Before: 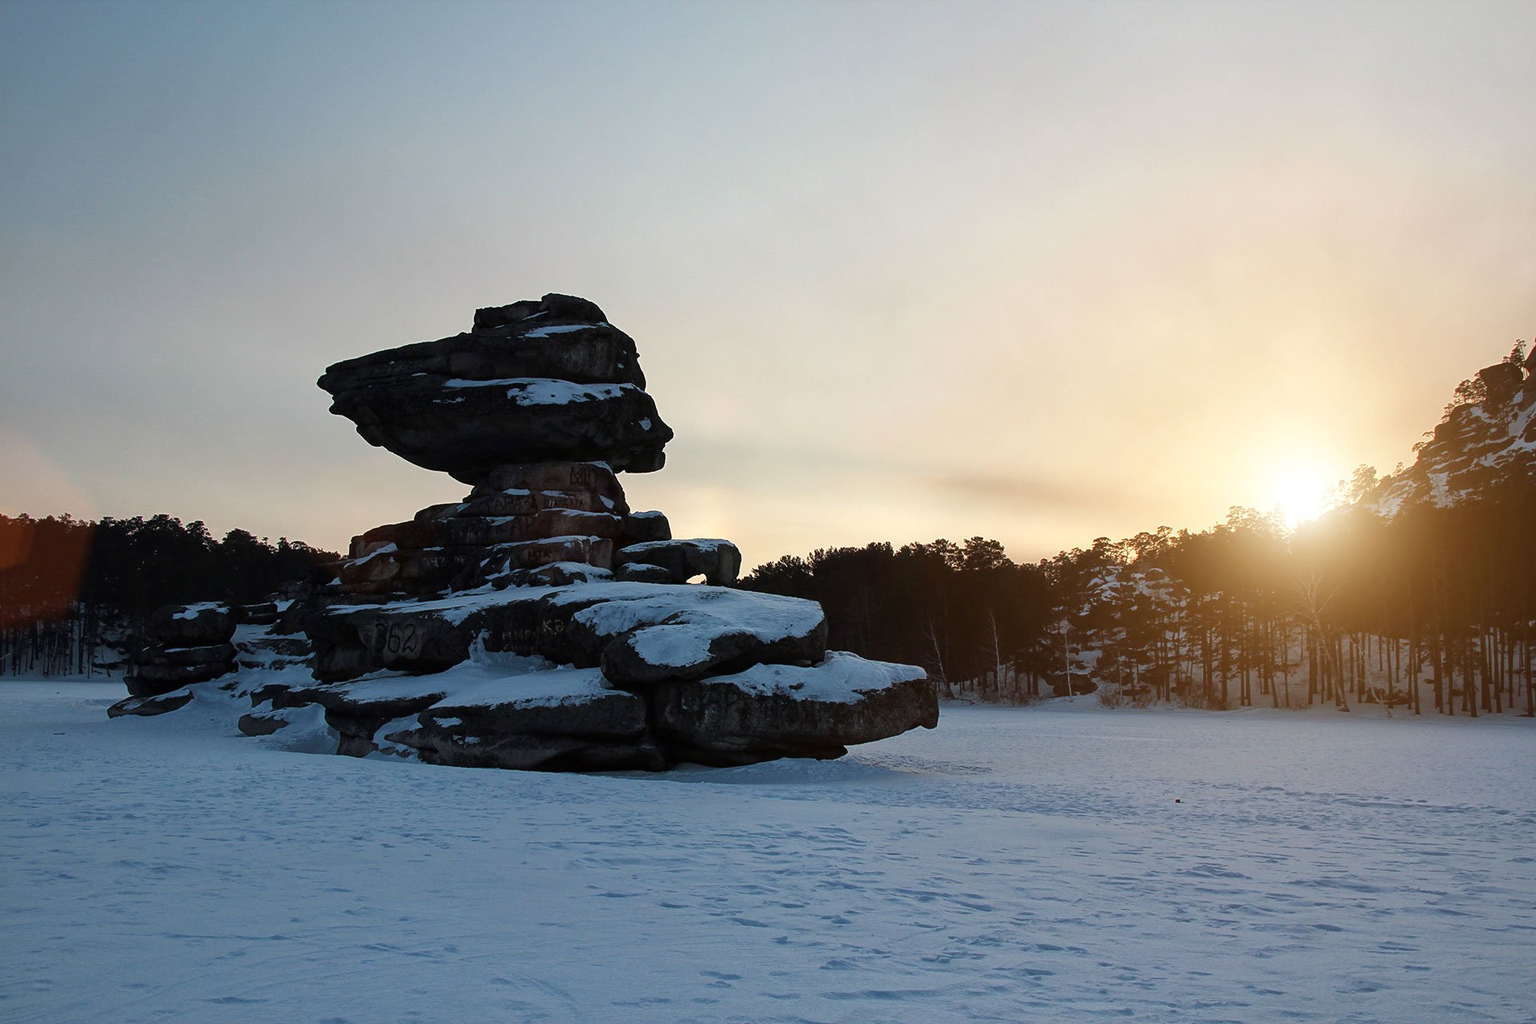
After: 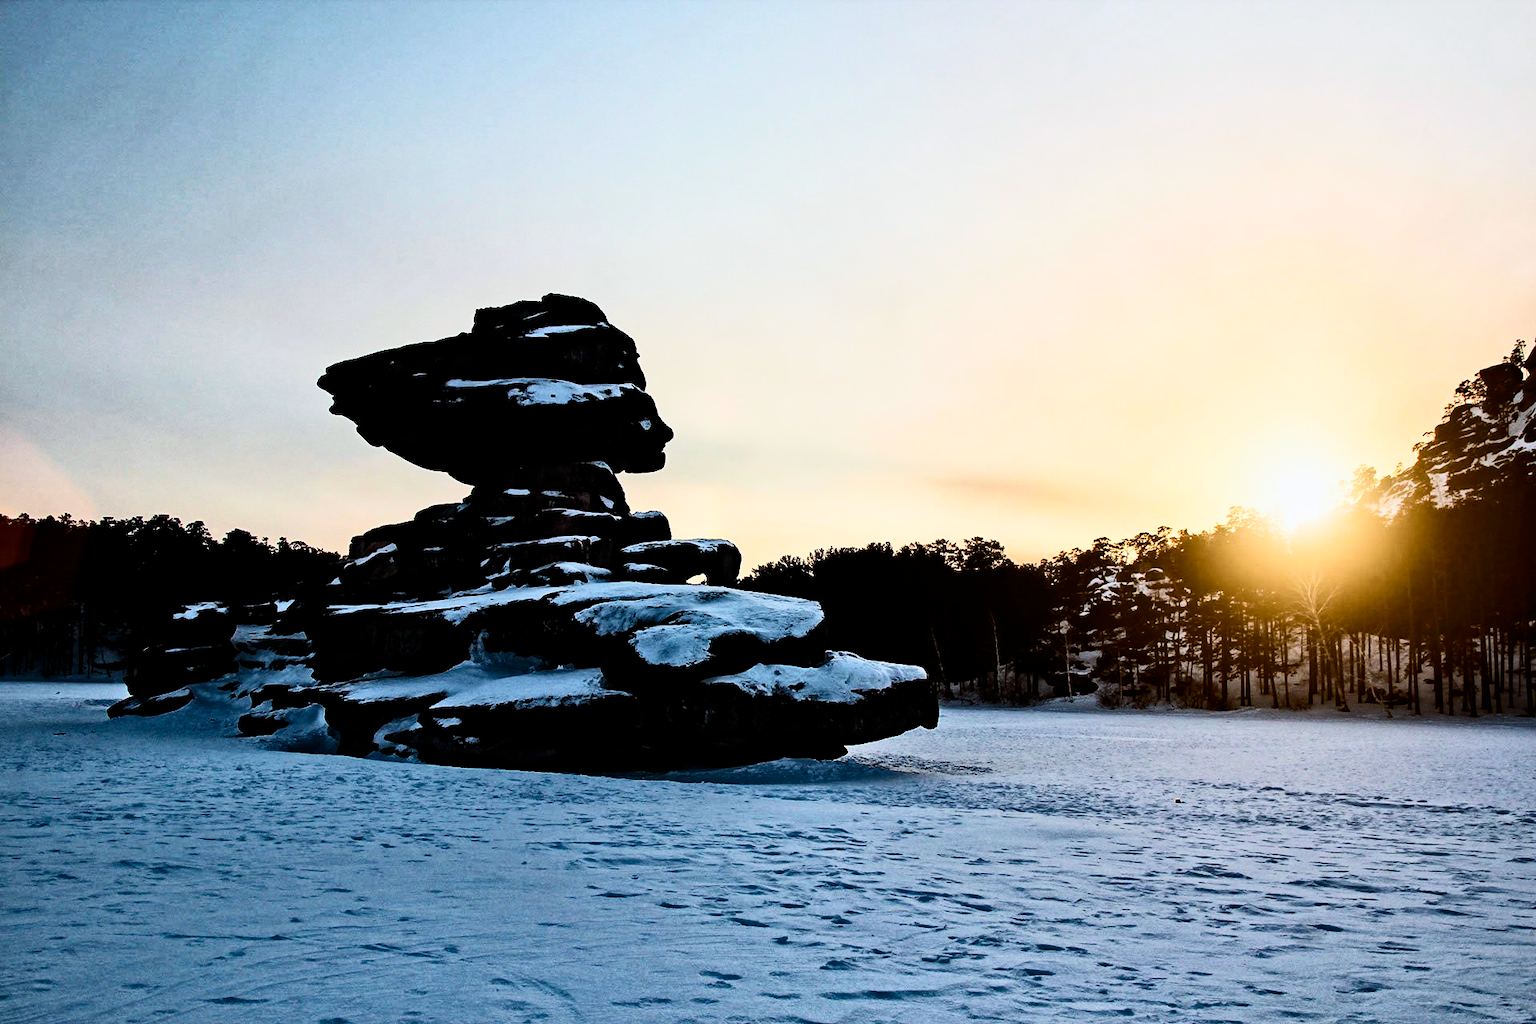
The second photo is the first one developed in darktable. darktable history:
haze removal: compatibility mode true, adaptive false
filmic rgb: black relative exposure -5 EV, hardness 2.88, contrast 1.4, highlights saturation mix -30%
color balance rgb: perceptual saturation grading › global saturation 25%, global vibrance 20%
contrast equalizer: y [[0.511, 0.558, 0.631, 0.632, 0.559, 0.512], [0.5 ×6], [0.507, 0.559, 0.627, 0.644, 0.647, 0.647], [0 ×6], [0 ×6]]
contrast brightness saturation: contrast 0.39, brightness 0.1
